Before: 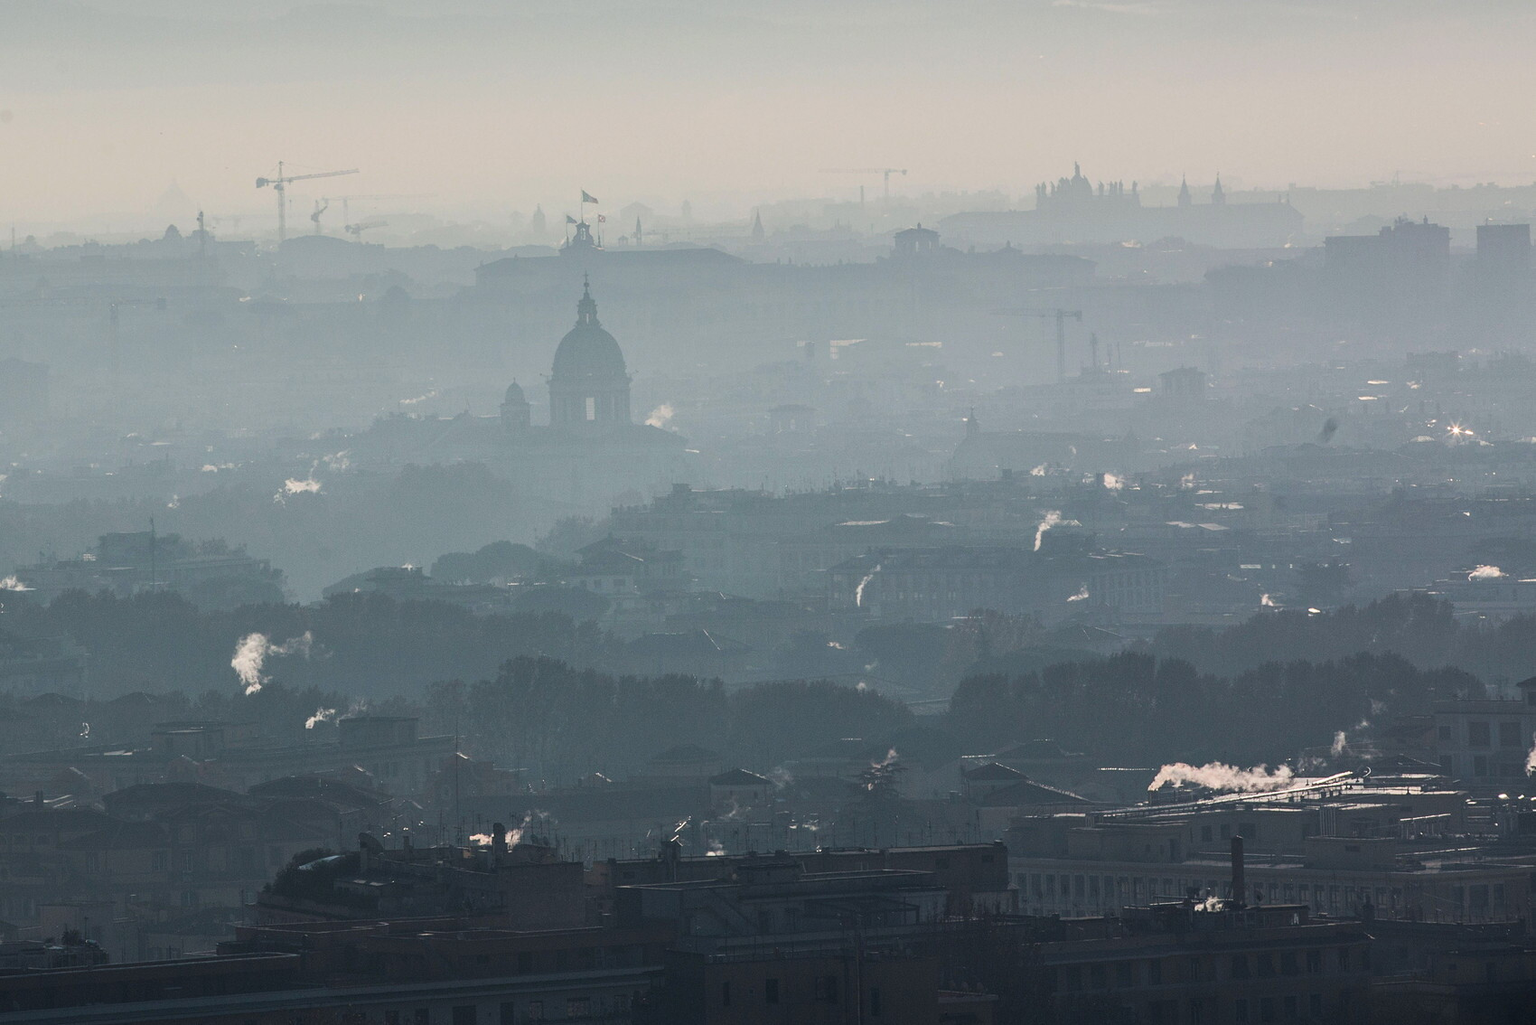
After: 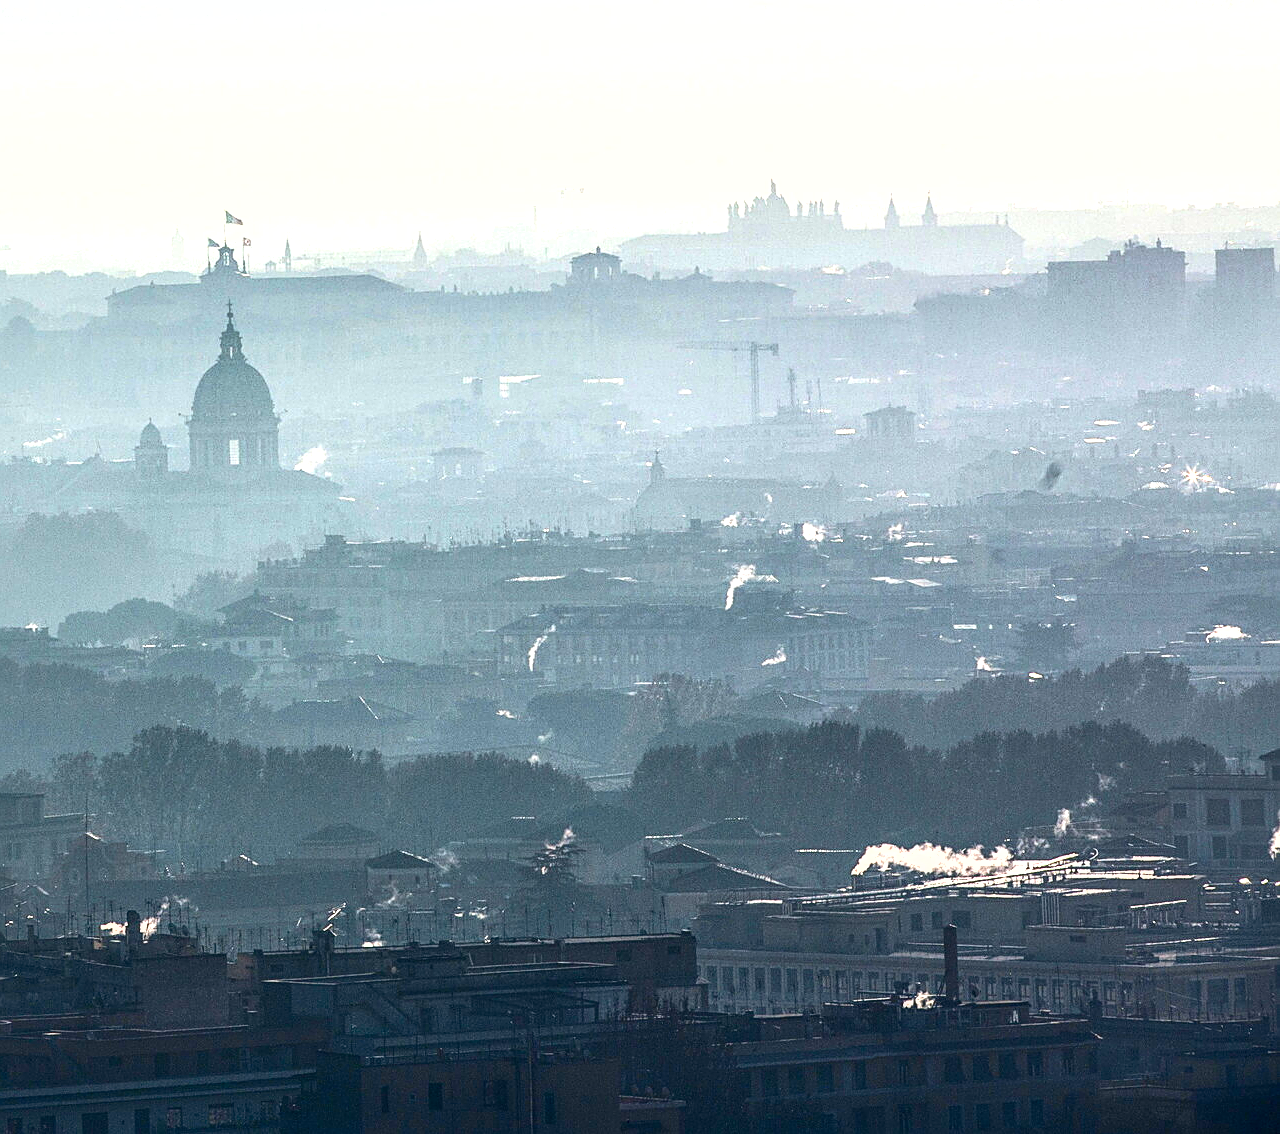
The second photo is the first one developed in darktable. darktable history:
exposure: exposure 1.135 EV, compensate highlight preservation false
sharpen: on, module defaults
local contrast: detail 130%
crop and rotate: left 24.683%
shadows and highlights: highlights color adjustment 45.25%
contrast brightness saturation: contrast 0.221, brightness -0.184, saturation 0.232
